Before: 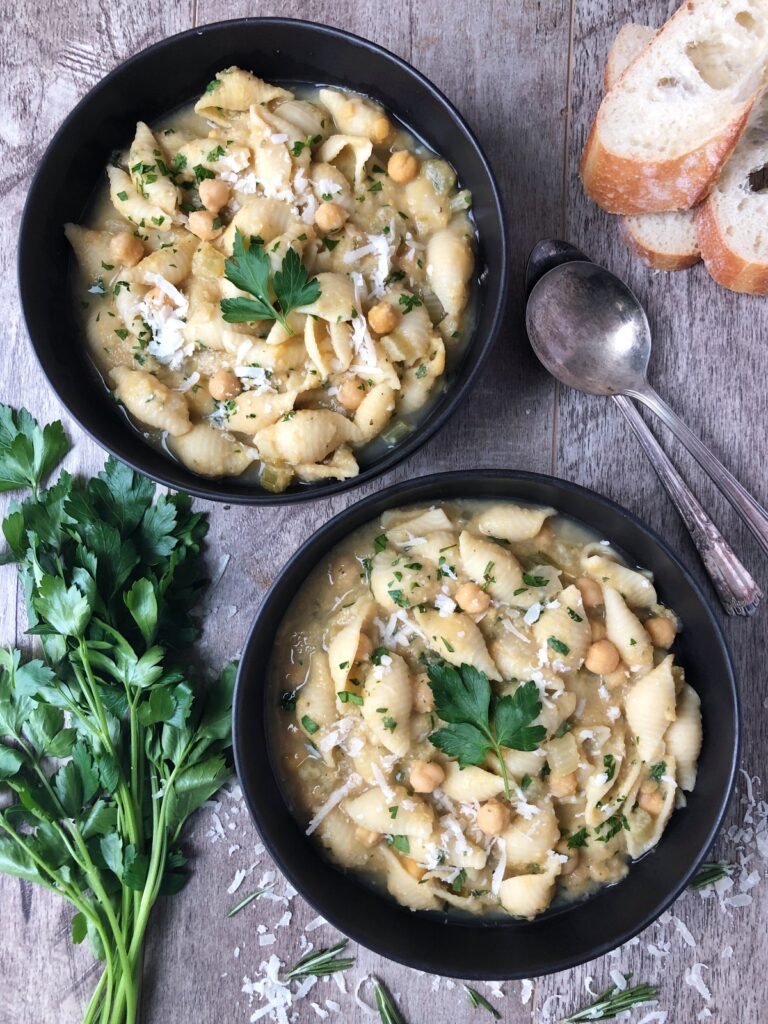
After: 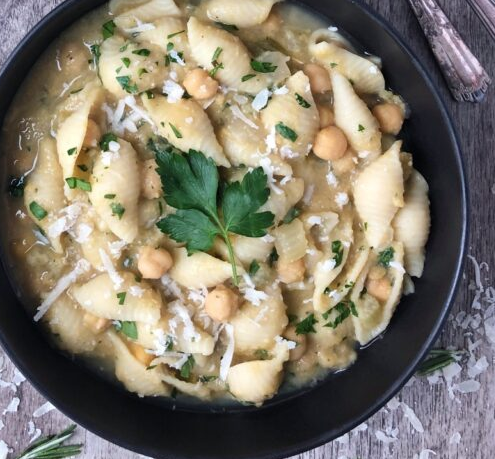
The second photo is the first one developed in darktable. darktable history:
crop and rotate: left 35.509%, top 50.238%, bottom 4.934%
color balance rgb: linear chroma grading › global chroma -0.67%, saturation formula JzAzBz (2021)
